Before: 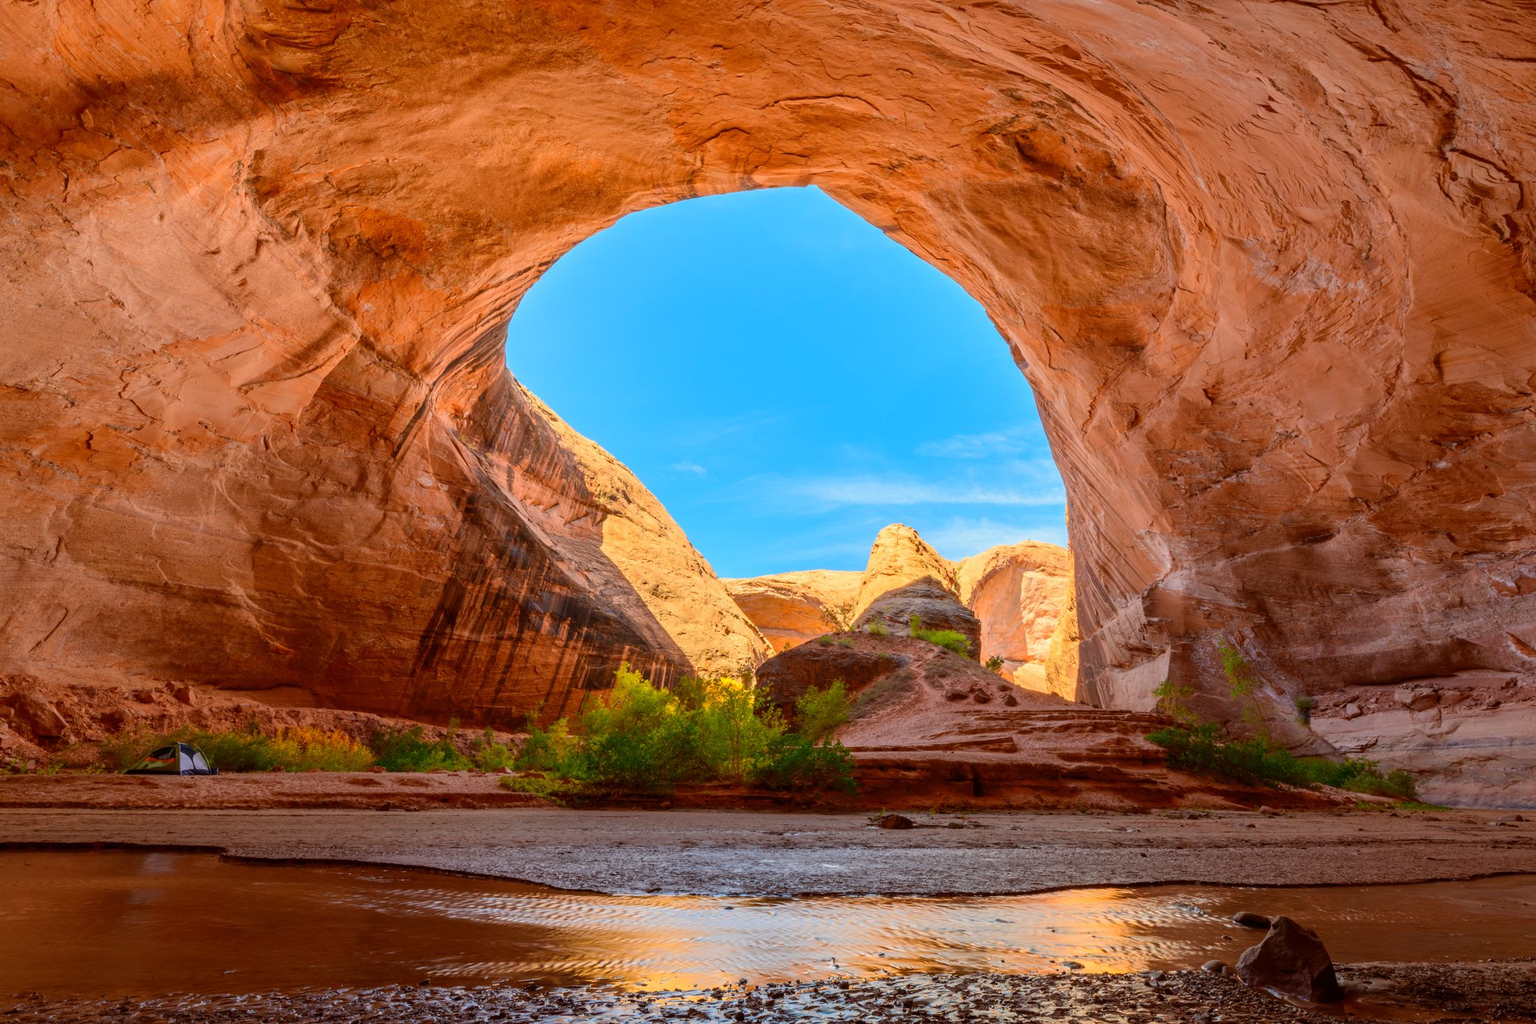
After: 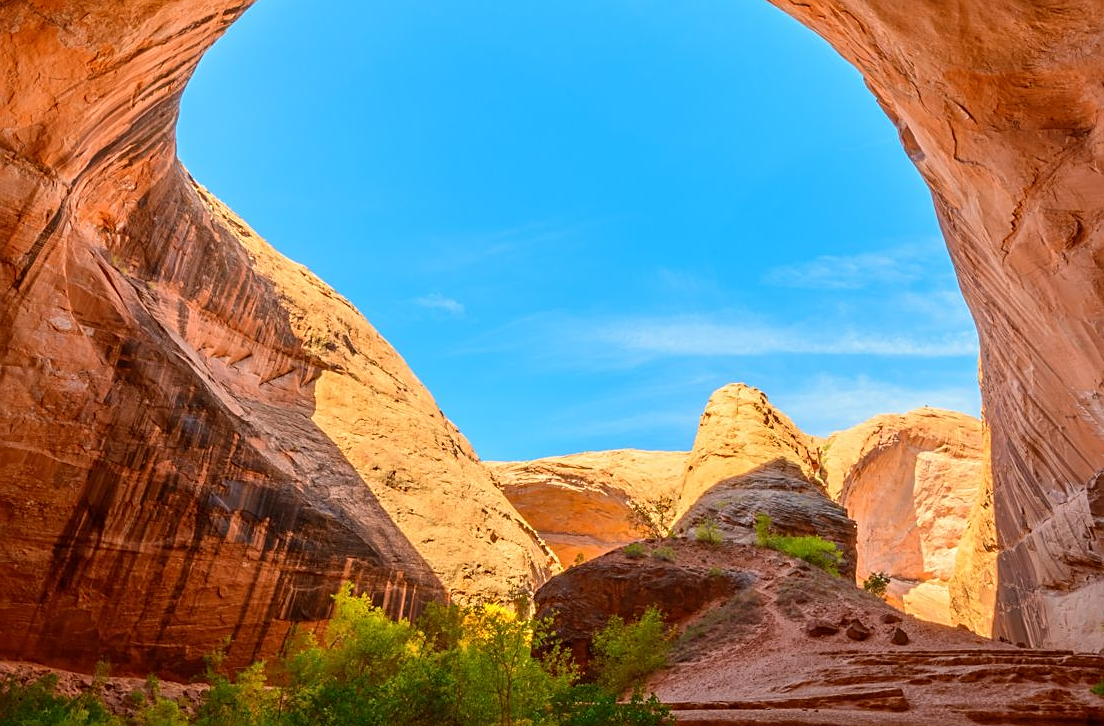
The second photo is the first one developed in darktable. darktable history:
sharpen: amount 0.494
crop: left 24.913%, top 25.019%, right 24.872%, bottom 25.439%
